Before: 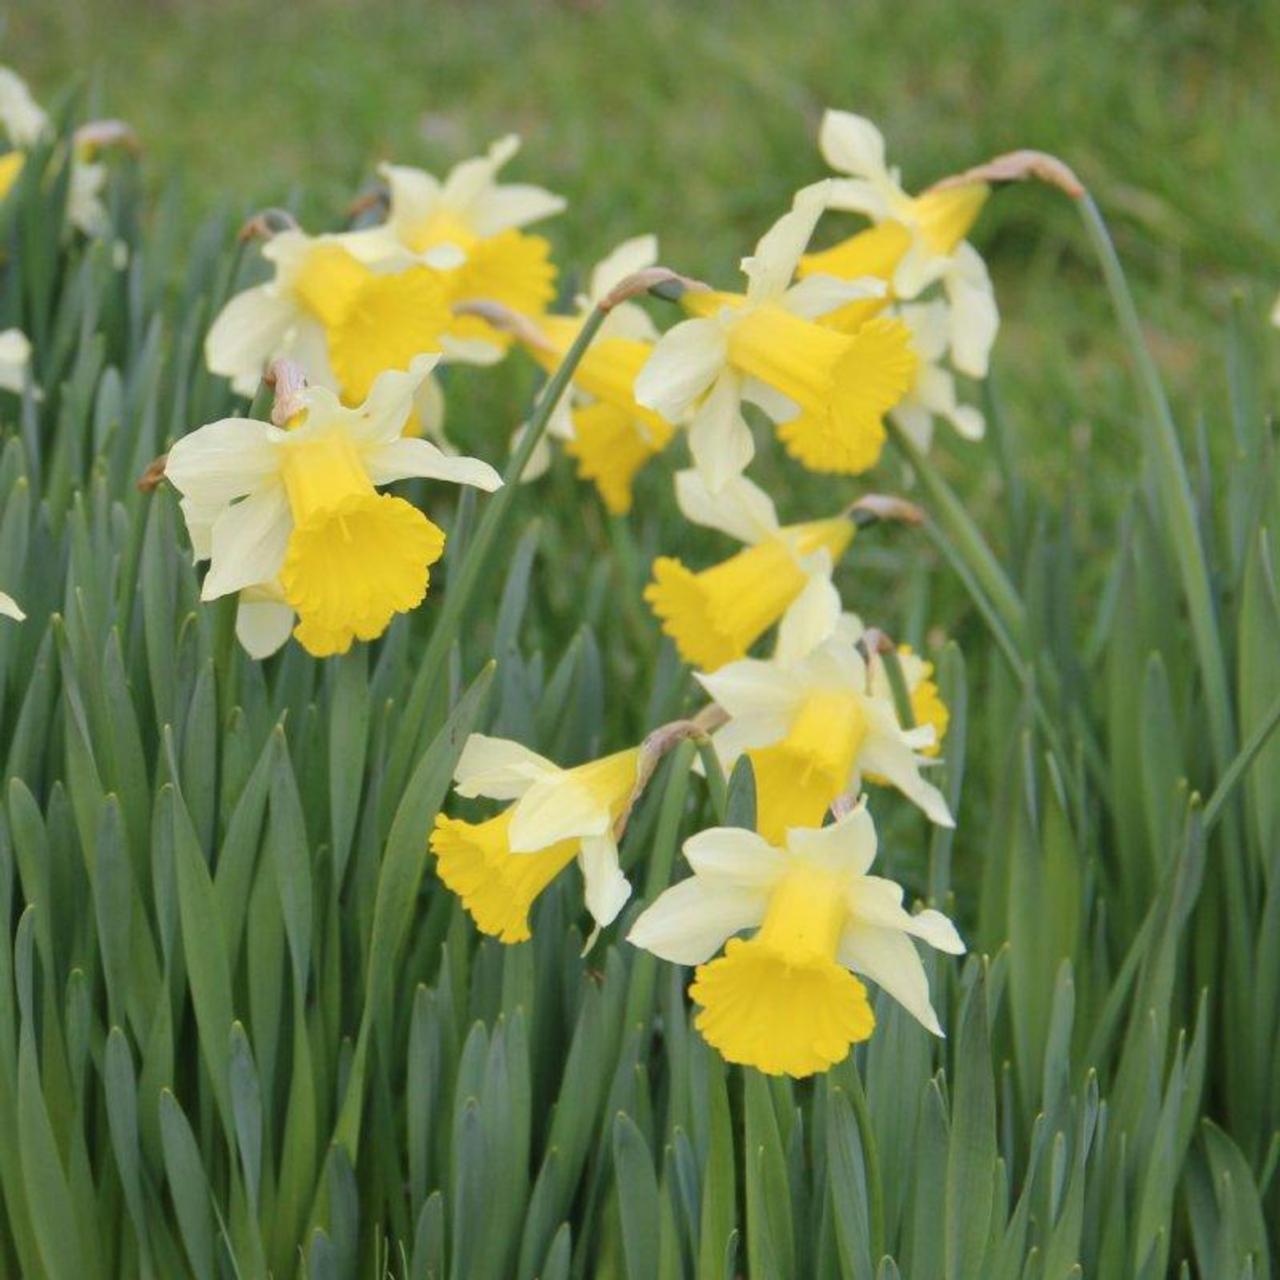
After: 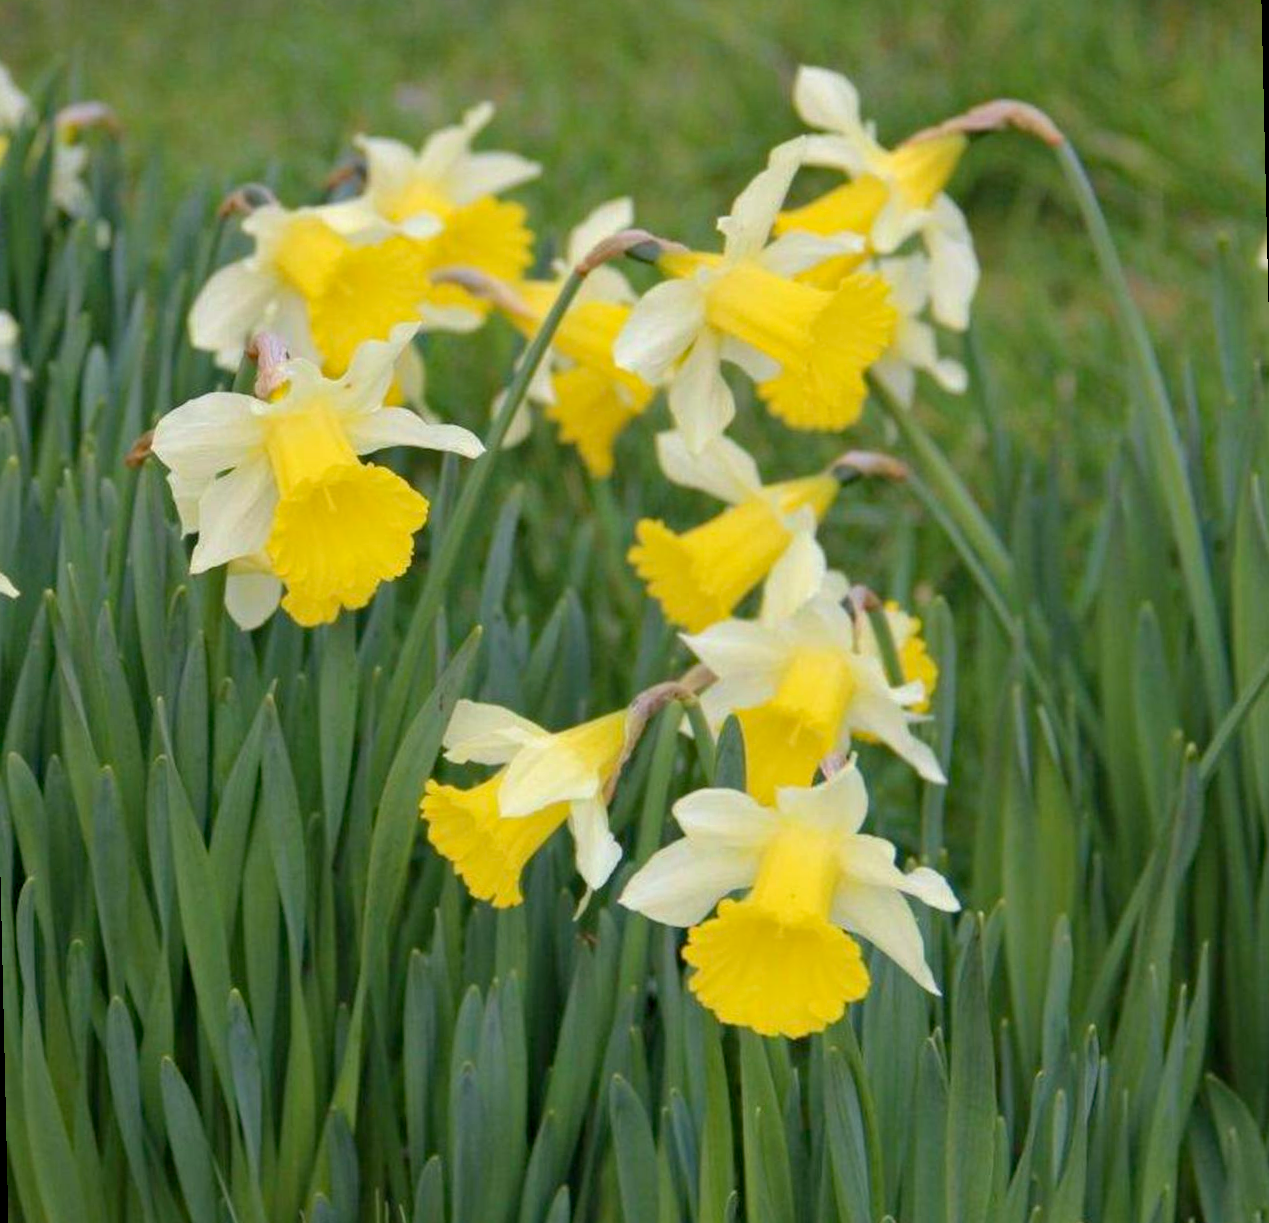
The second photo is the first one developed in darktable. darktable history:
haze removal: strength 0.29, distance 0.25, compatibility mode true, adaptive false
rotate and perspective: rotation -1.32°, lens shift (horizontal) -0.031, crop left 0.015, crop right 0.985, crop top 0.047, crop bottom 0.982
